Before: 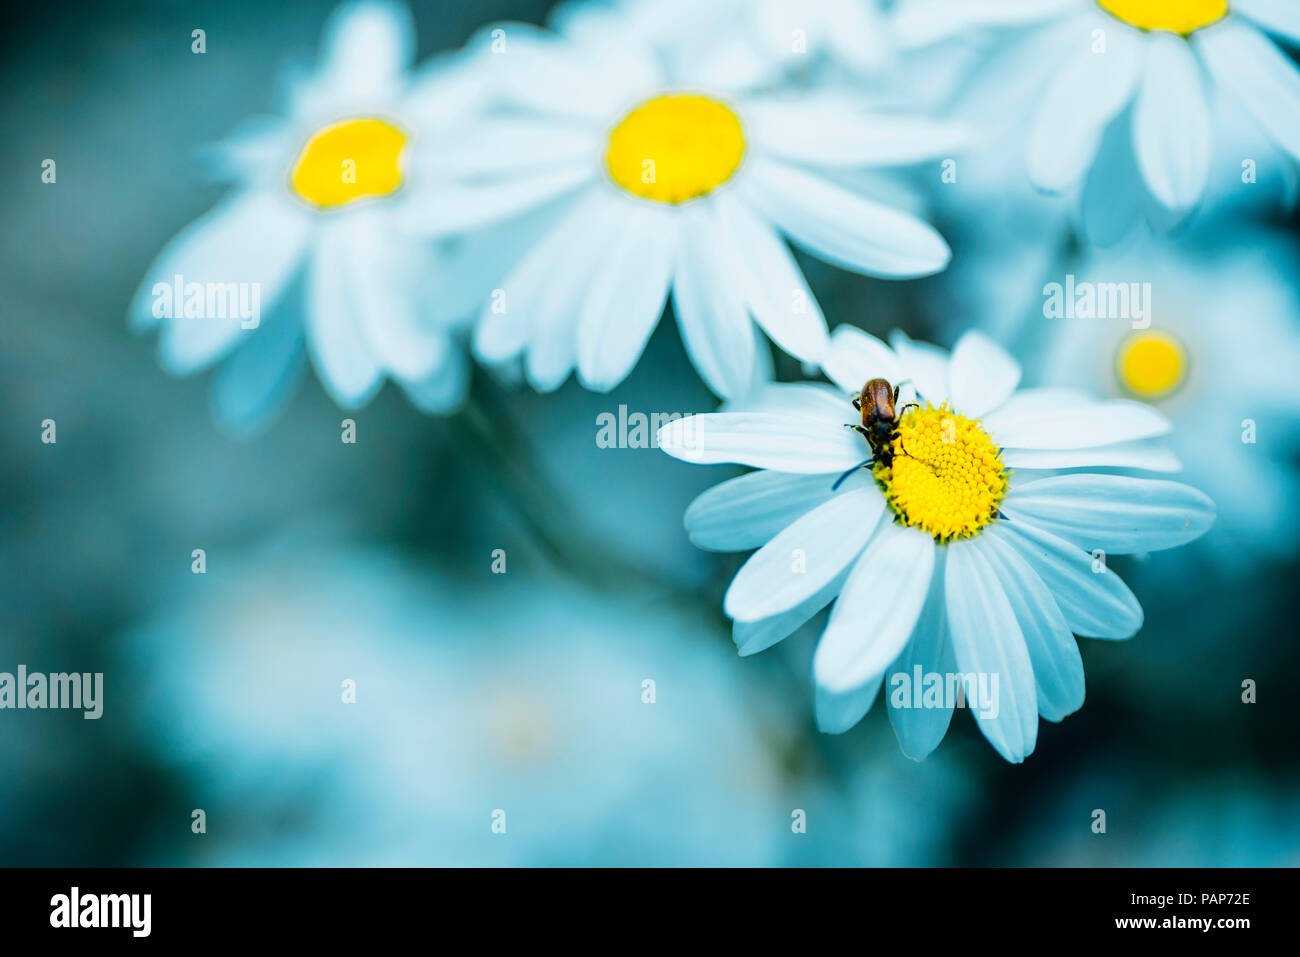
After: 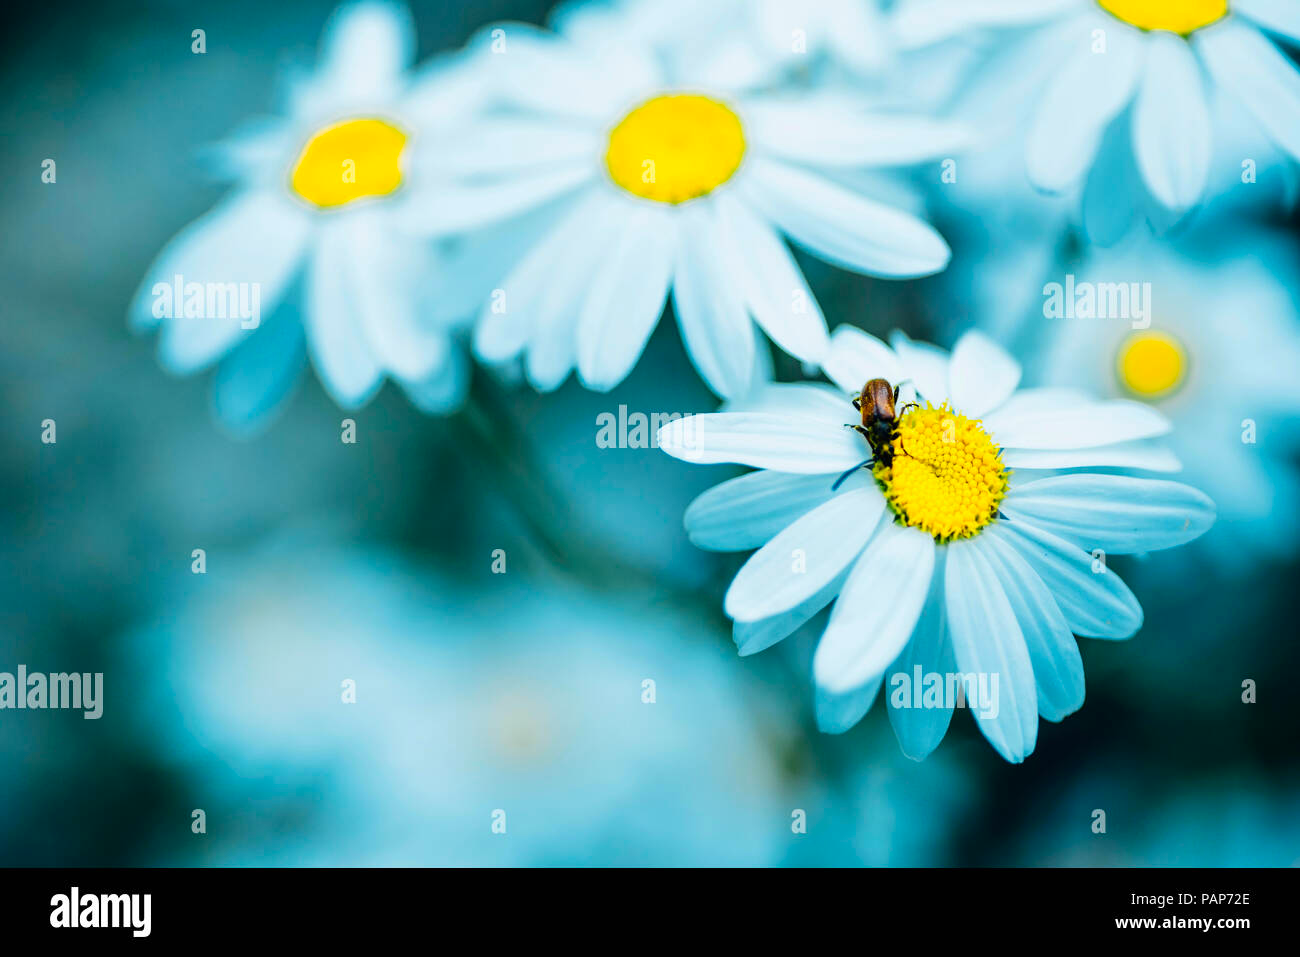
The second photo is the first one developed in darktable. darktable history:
contrast brightness saturation: contrast 0.038, saturation 0.163
